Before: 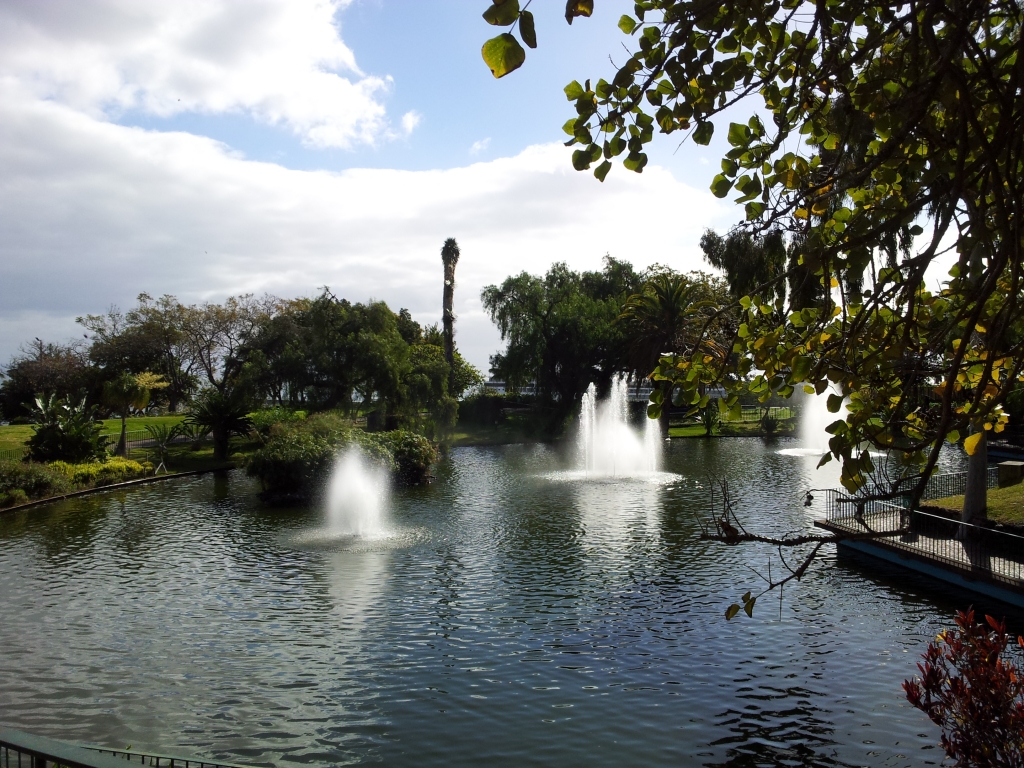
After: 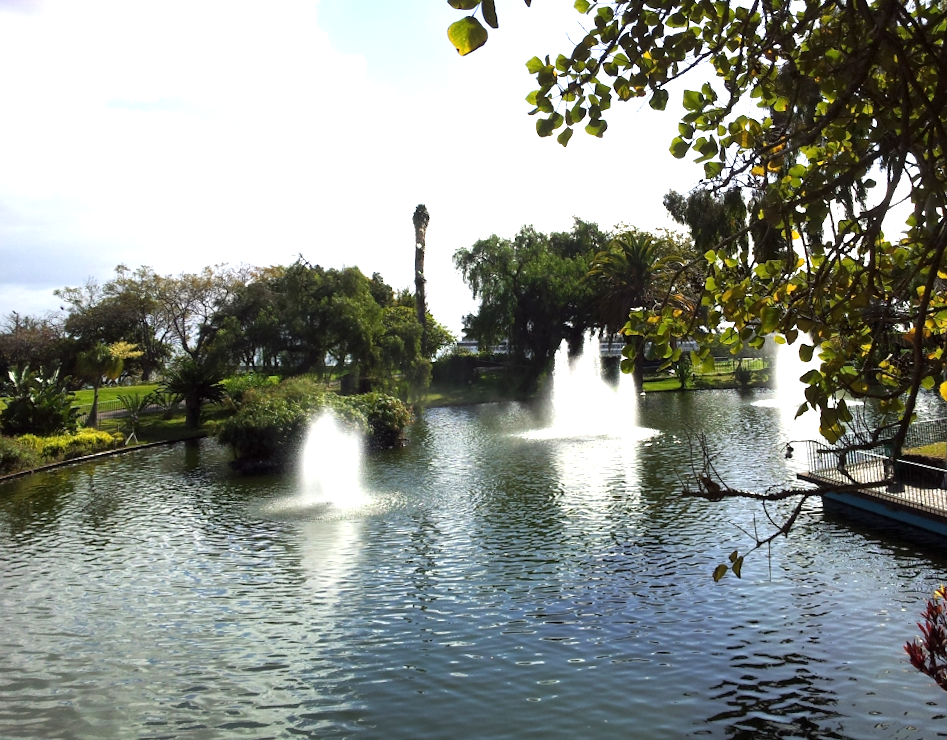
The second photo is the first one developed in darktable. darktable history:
rotate and perspective: rotation -1.68°, lens shift (vertical) -0.146, crop left 0.049, crop right 0.912, crop top 0.032, crop bottom 0.96
exposure: black level correction 0, exposure 1 EV, compensate highlight preservation false
tone equalizer: on, module defaults
